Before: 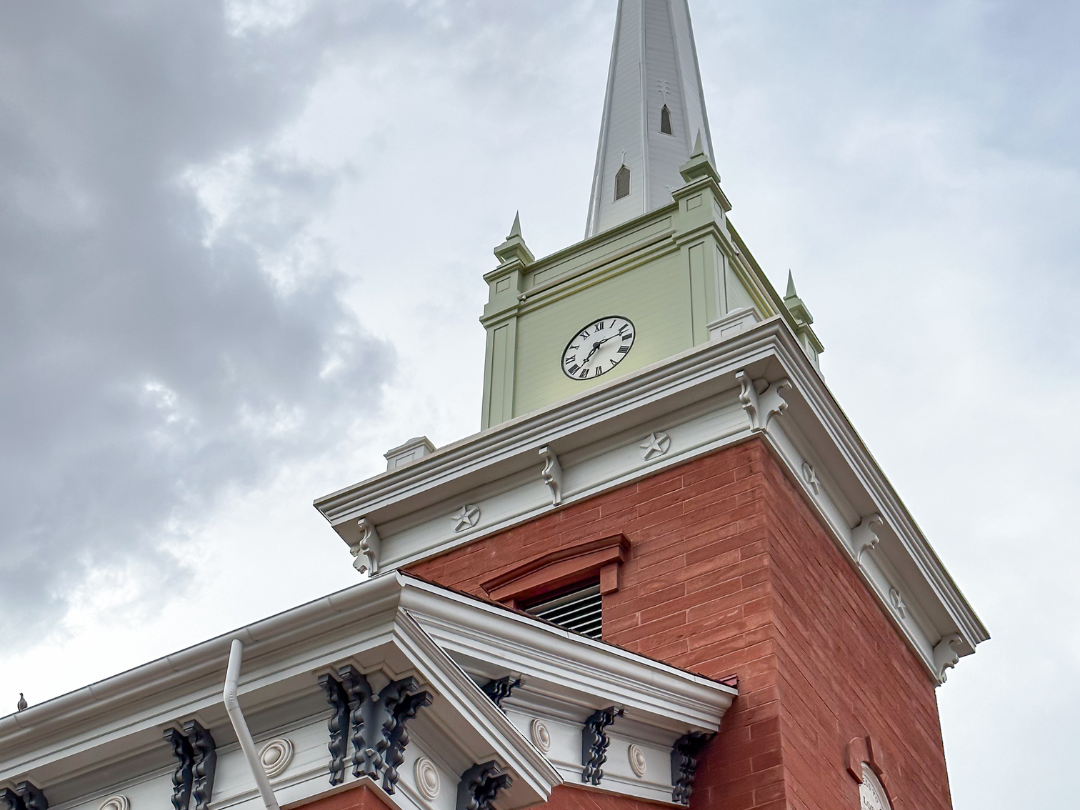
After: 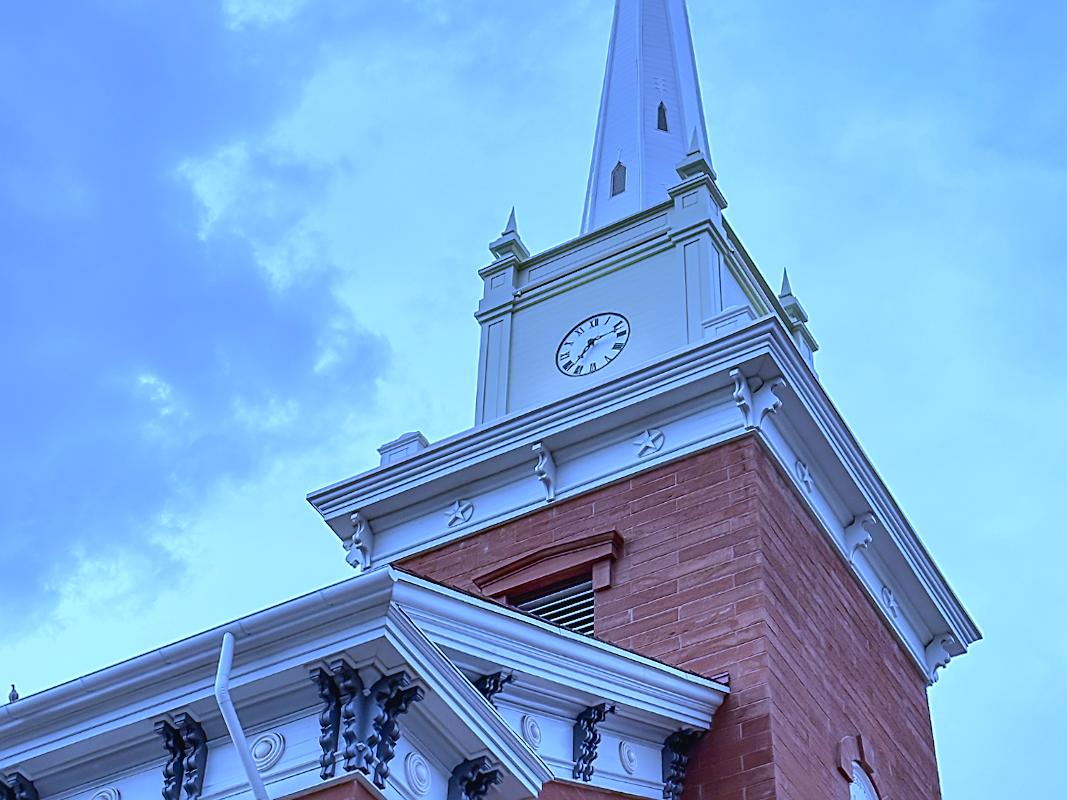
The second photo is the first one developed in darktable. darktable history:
crop and rotate: angle -0.5°
tone curve: curves: ch0 [(0, 0.026) (0.175, 0.178) (0.463, 0.502) (0.796, 0.764) (1, 0.961)]; ch1 [(0, 0) (0.437, 0.398) (0.469, 0.472) (0.505, 0.504) (0.553, 0.552) (1, 1)]; ch2 [(0, 0) (0.505, 0.495) (0.579, 0.579) (1, 1)], color space Lab, independent channels, preserve colors none
tone equalizer: on, module defaults
white balance: red 0.766, blue 1.537
shadows and highlights: shadows 25, highlights -25
sharpen: amount 0.55
